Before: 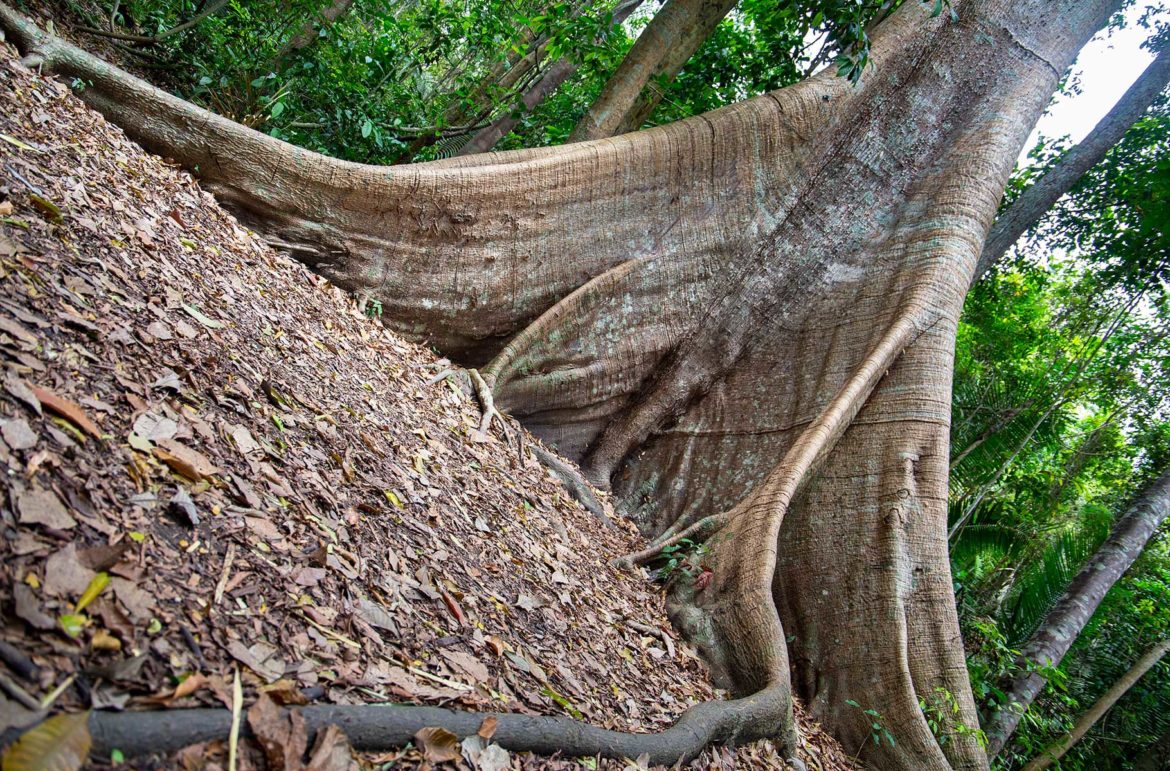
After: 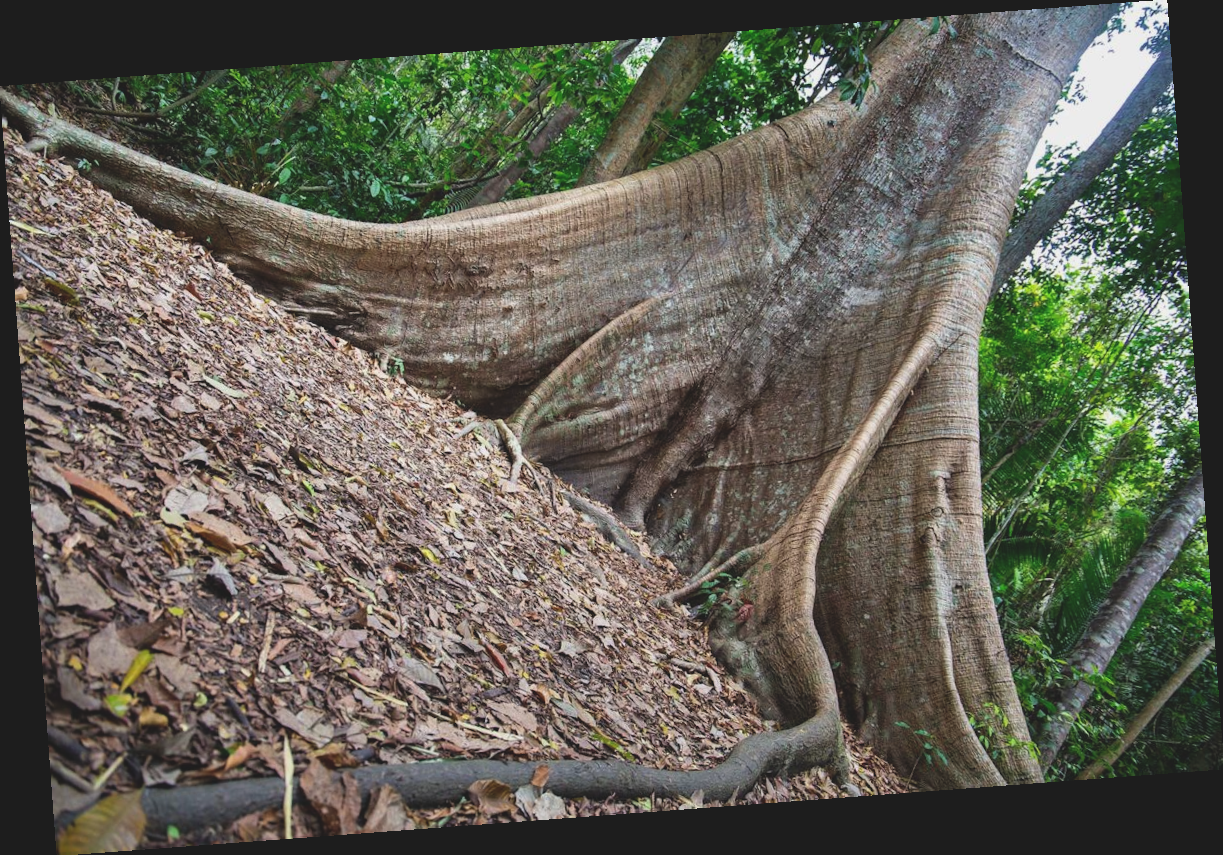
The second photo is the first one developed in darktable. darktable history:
exposure: black level correction -0.014, exposure -0.193 EV, compensate highlight preservation false
rotate and perspective: rotation -4.25°, automatic cropping off
